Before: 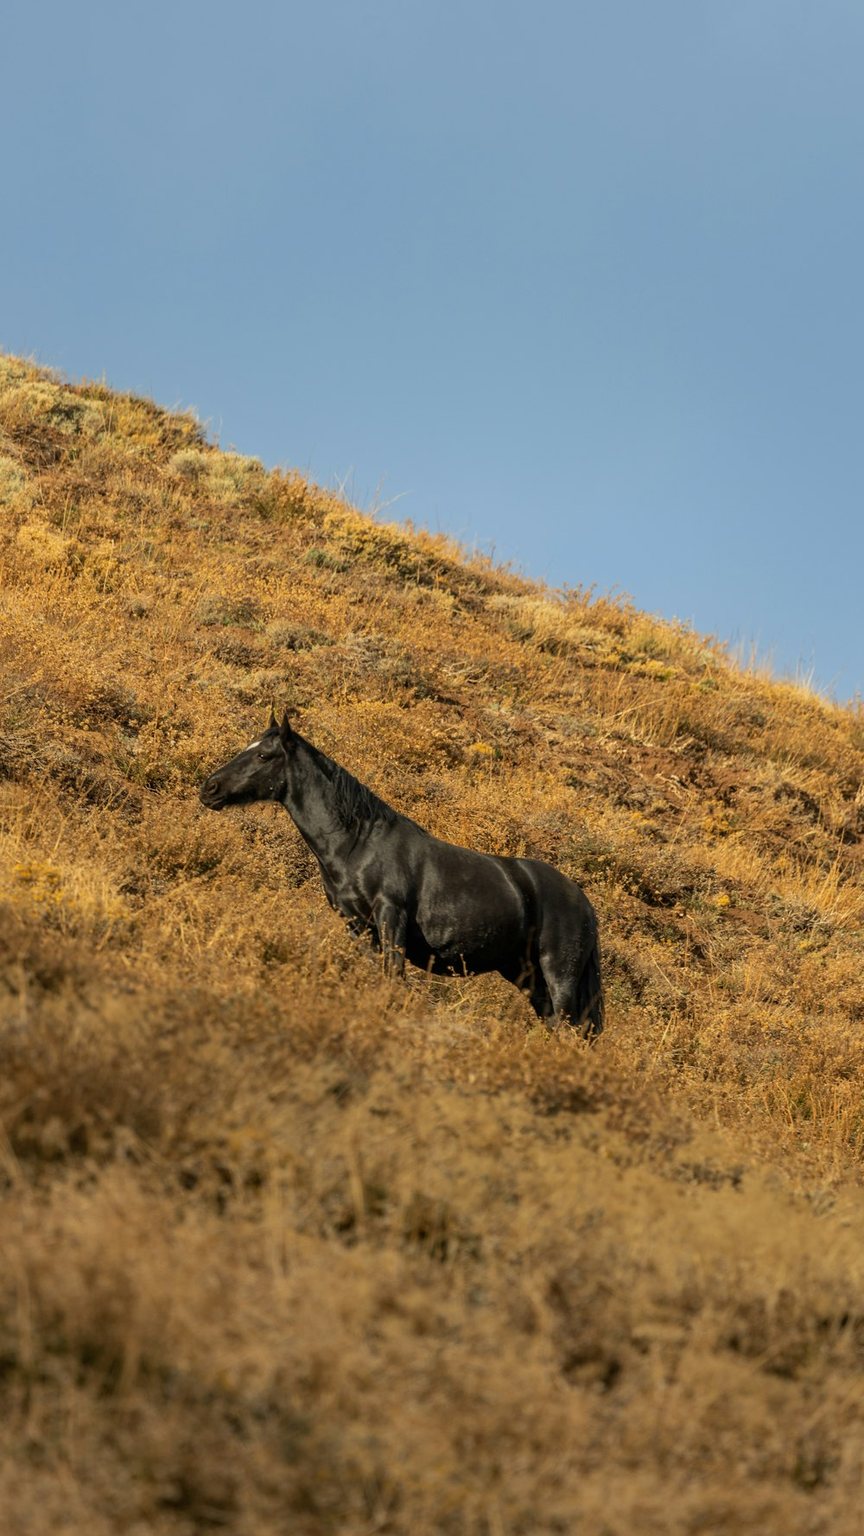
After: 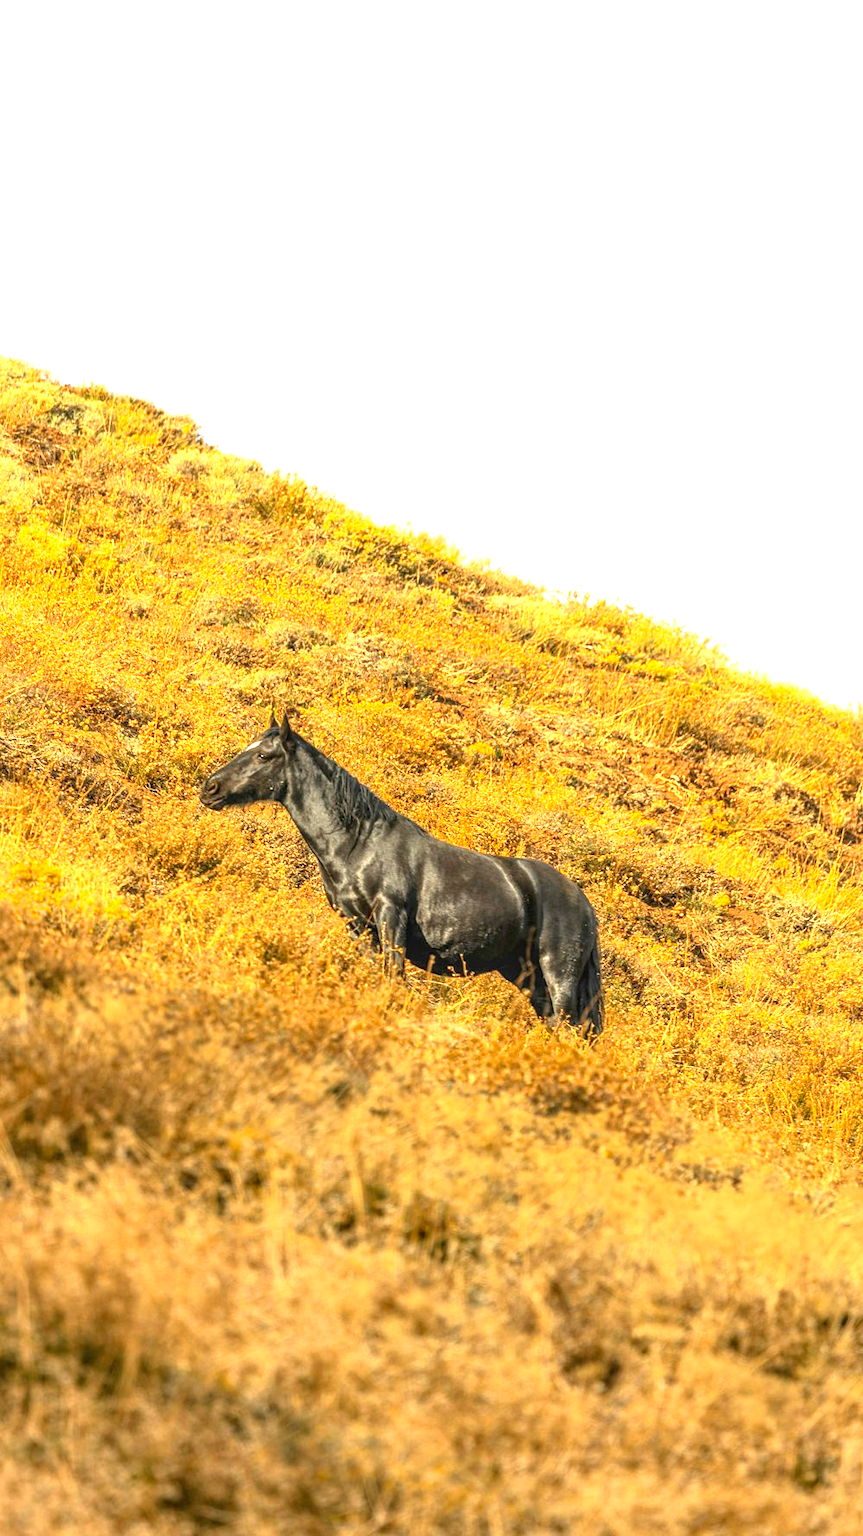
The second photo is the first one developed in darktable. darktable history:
exposure: black level correction 0, exposure 2.32 EV, compensate highlight preservation false
color zones: curves: ch0 [(0, 0.48) (0.209, 0.398) (0.305, 0.332) (0.429, 0.493) (0.571, 0.5) (0.714, 0.5) (0.857, 0.5) (1, 0.48)]; ch1 [(0, 0.633) (0.143, 0.586) (0.286, 0.489) (0.429, 0.448) (0.571, 0.31) (0.714, 0.335) (0.857, 0.492) (1, 0.633)]; ch2 [(0, 0.448) (0.143, 0.498) (0.286, 0.5) (0.429, 0.5) (0.571, 0.5) (0.714, 0.5) (0.857, 0.5) (1, 0.448)]
local contrast: on, module defaults
